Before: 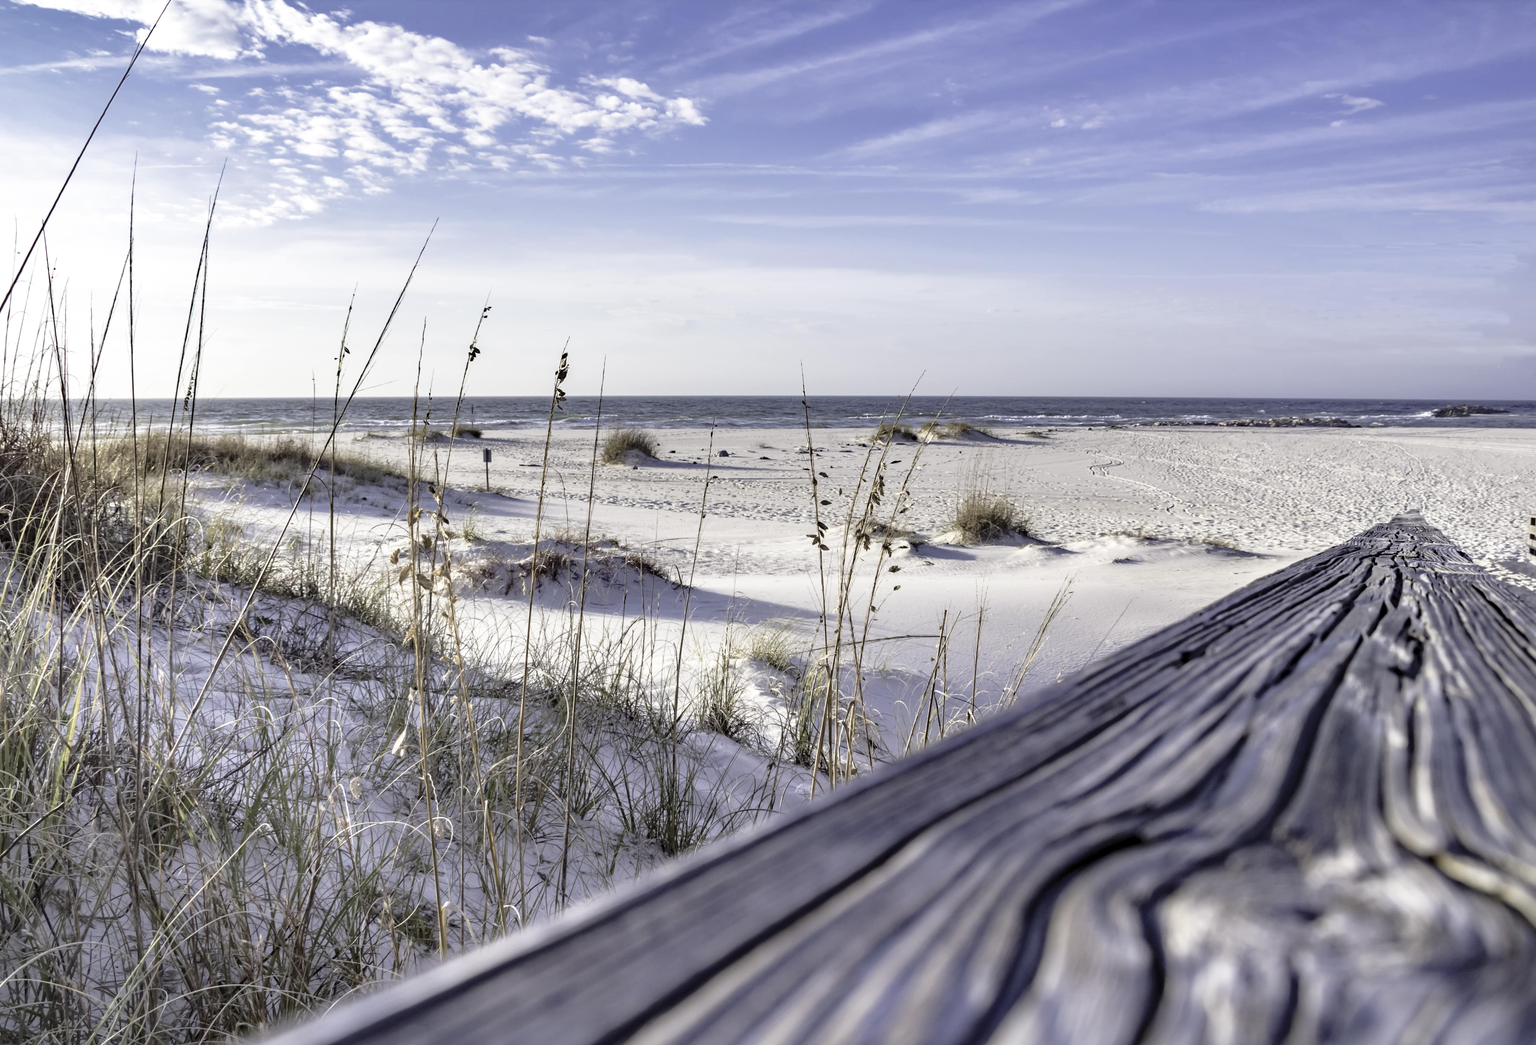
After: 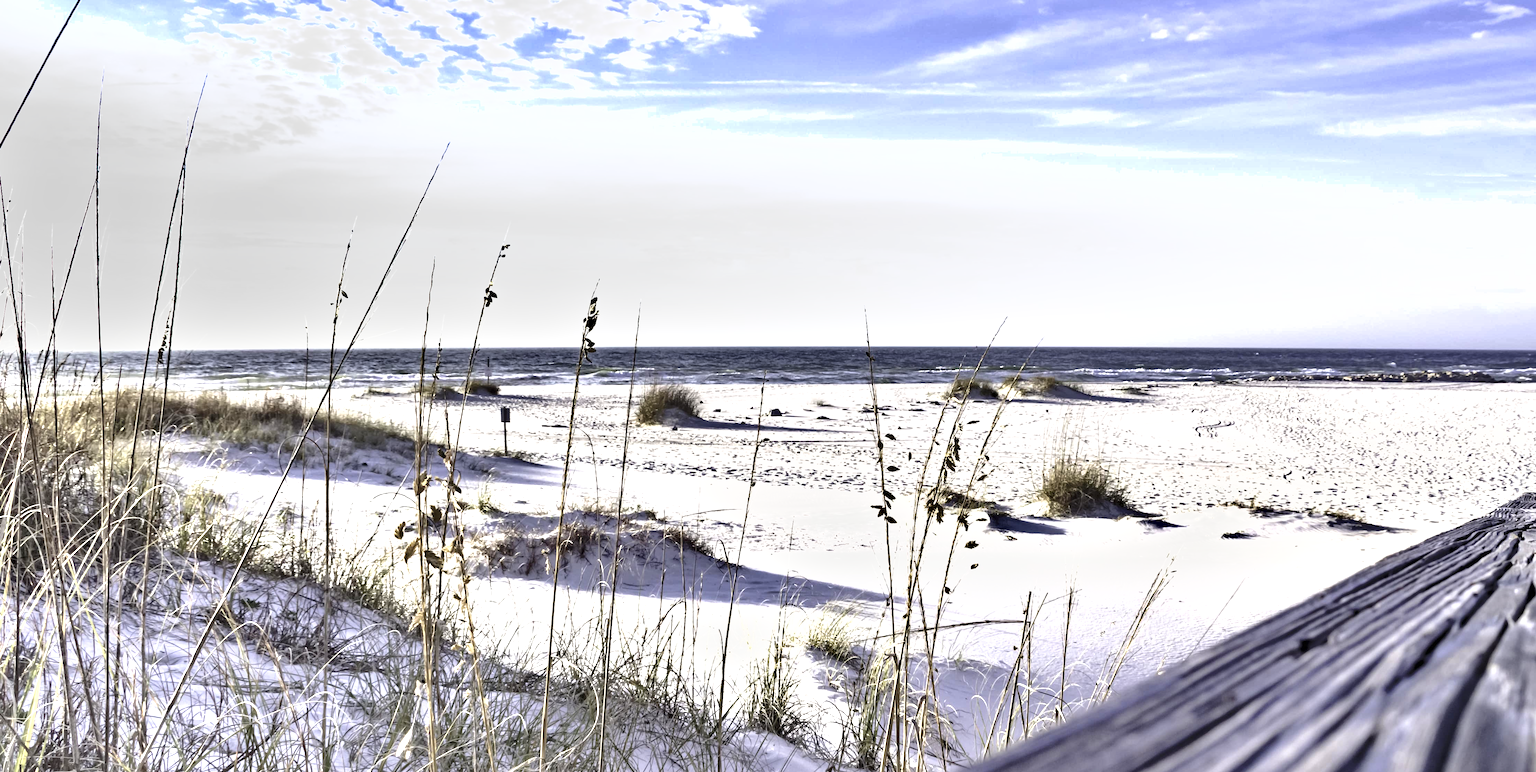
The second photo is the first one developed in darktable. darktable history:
shadows and highlights: soften with gaussian
exposure: black level correction 0, exposure 1 EV, compensate exposure bias true, compensate highlight preservation false
crop: left 3.015%, top 8.969%, right 9.647%, bottom 26.457%
